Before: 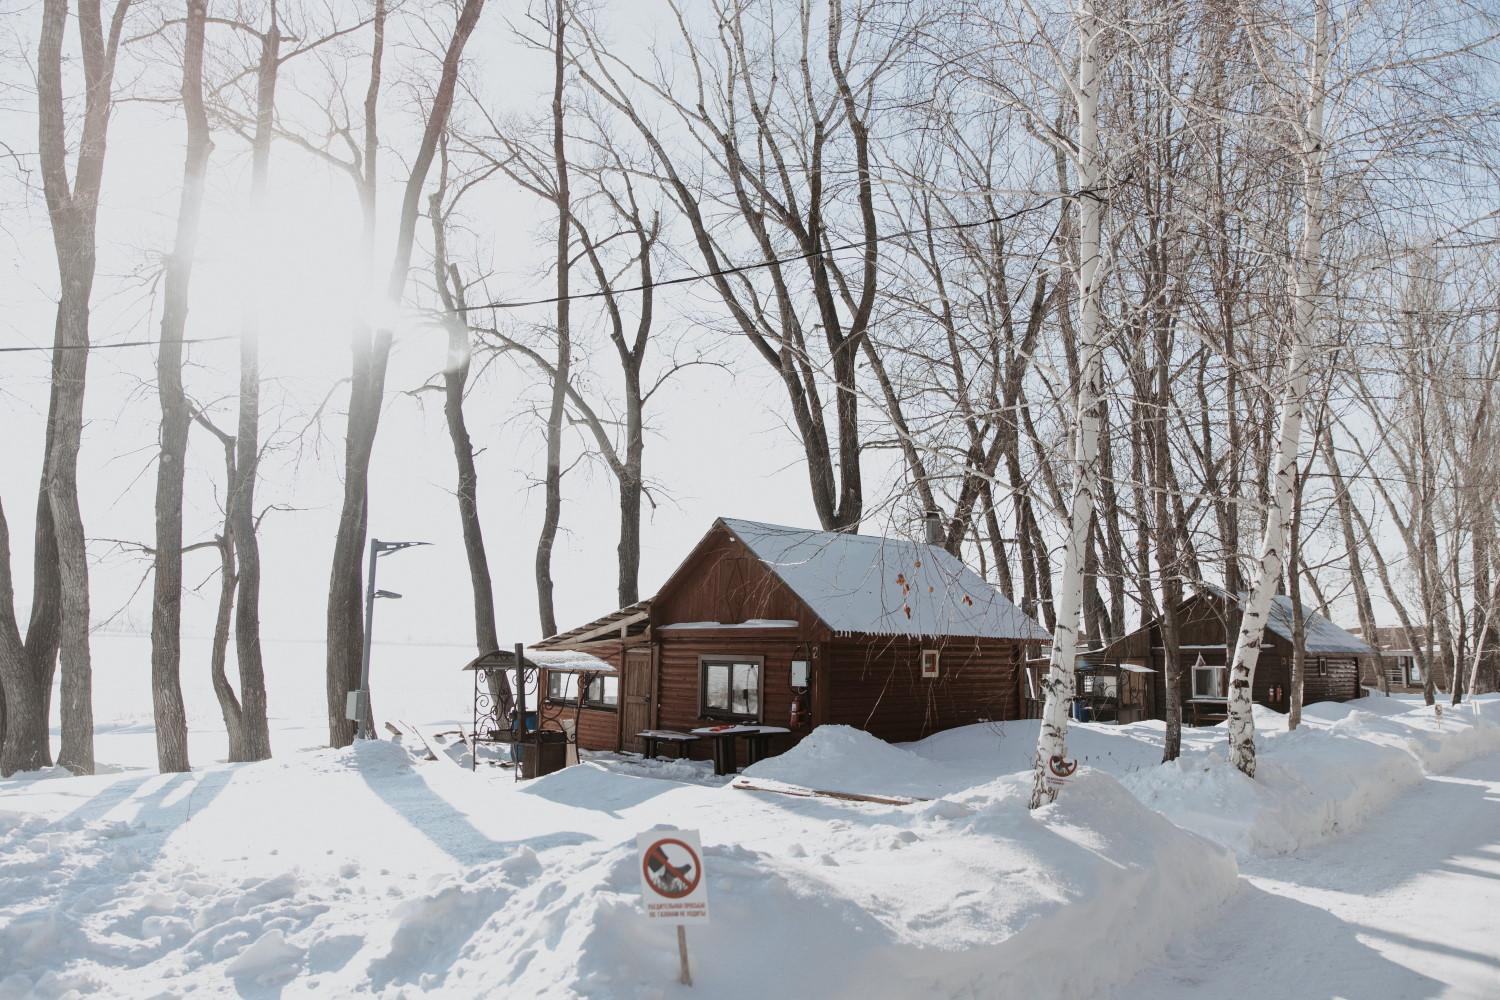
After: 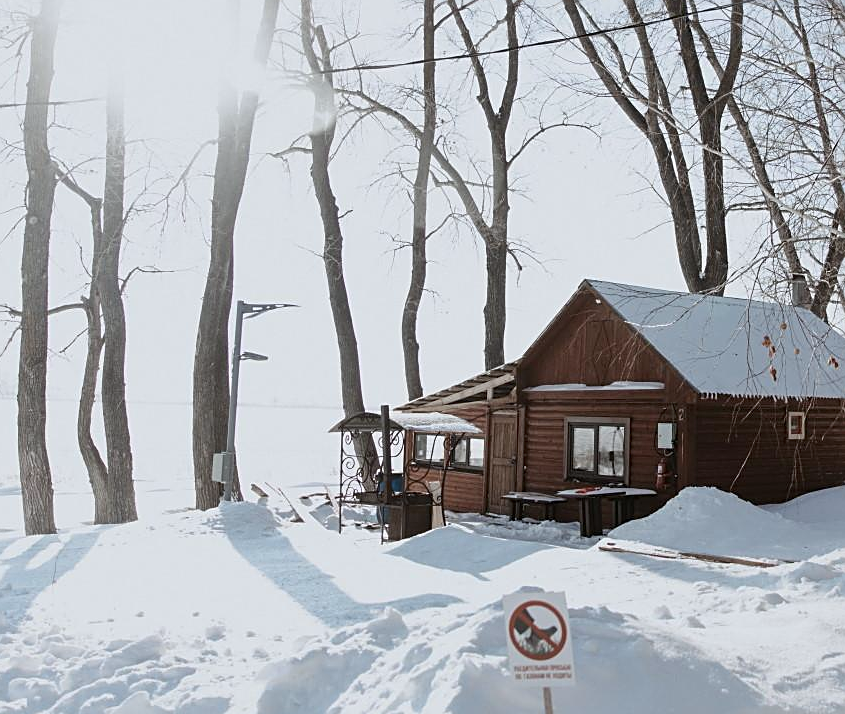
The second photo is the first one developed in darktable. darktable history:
white balance: red 0.982, blue 1.018
crop: left 8.966%, top 23.852%, right 34.699%, bottom 4.703%
sharpen: radius 1.967
